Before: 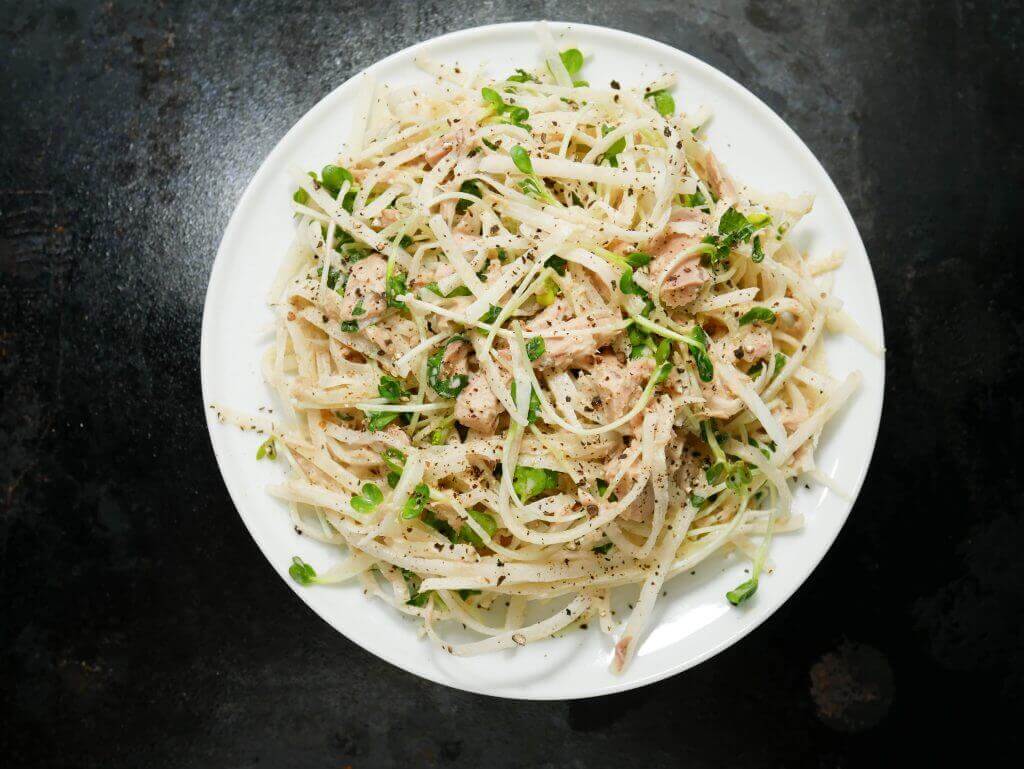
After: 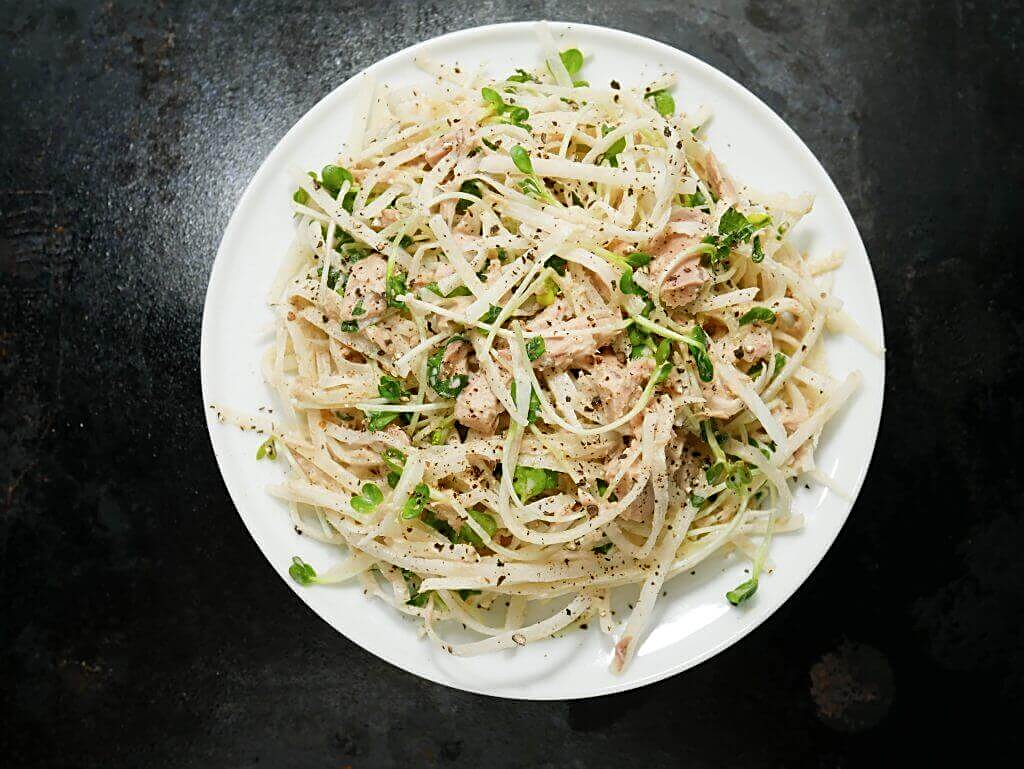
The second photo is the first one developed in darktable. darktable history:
sharpen: on, module defaults
contrast brightness saturation: saturation -0.037
